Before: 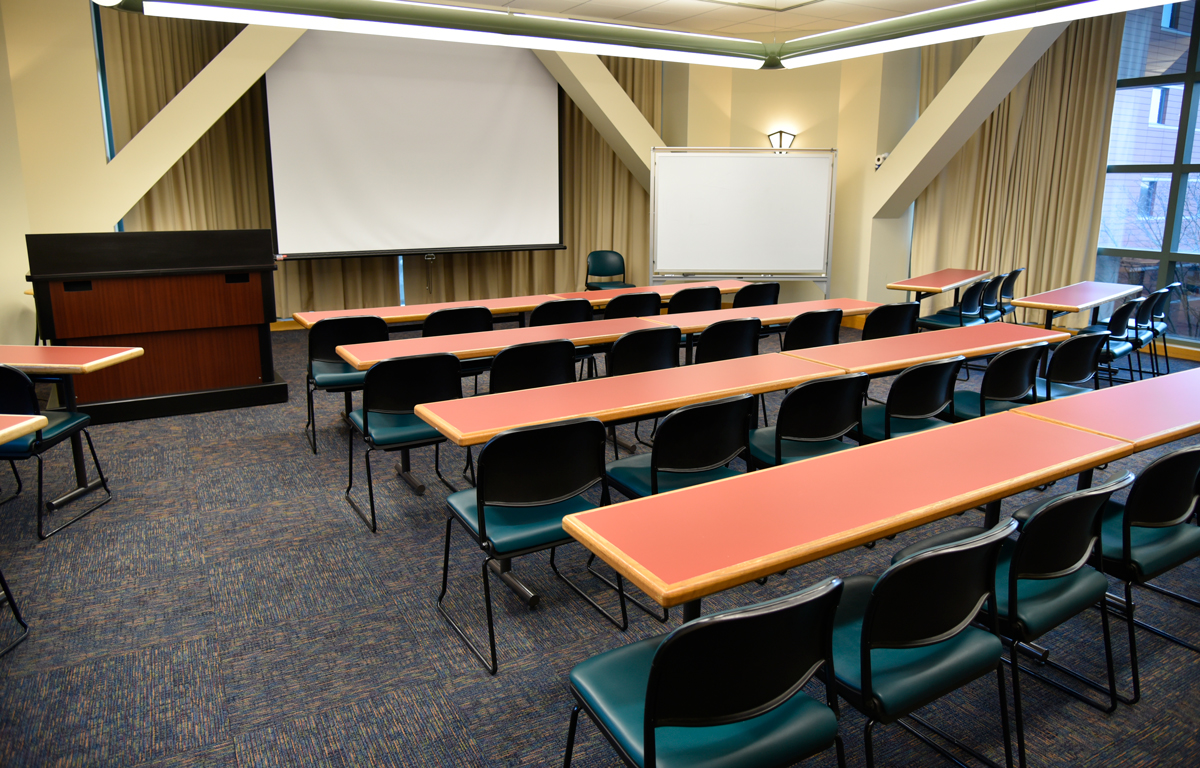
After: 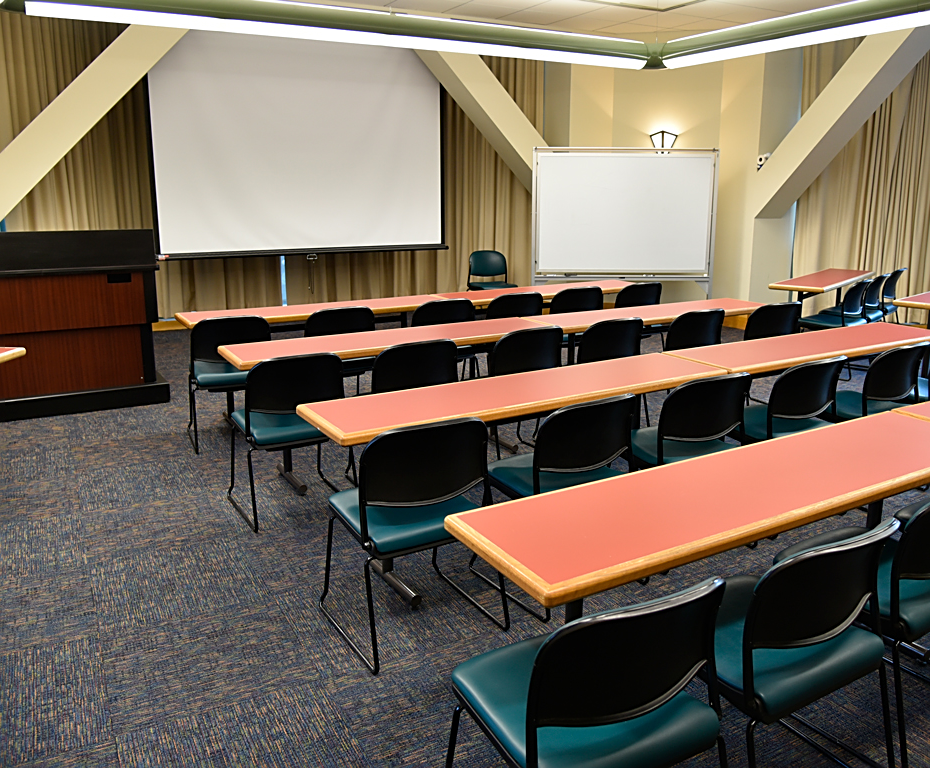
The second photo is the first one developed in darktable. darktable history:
crop: left 9.891%, right 12.594%
sharpen: on, module defaults
